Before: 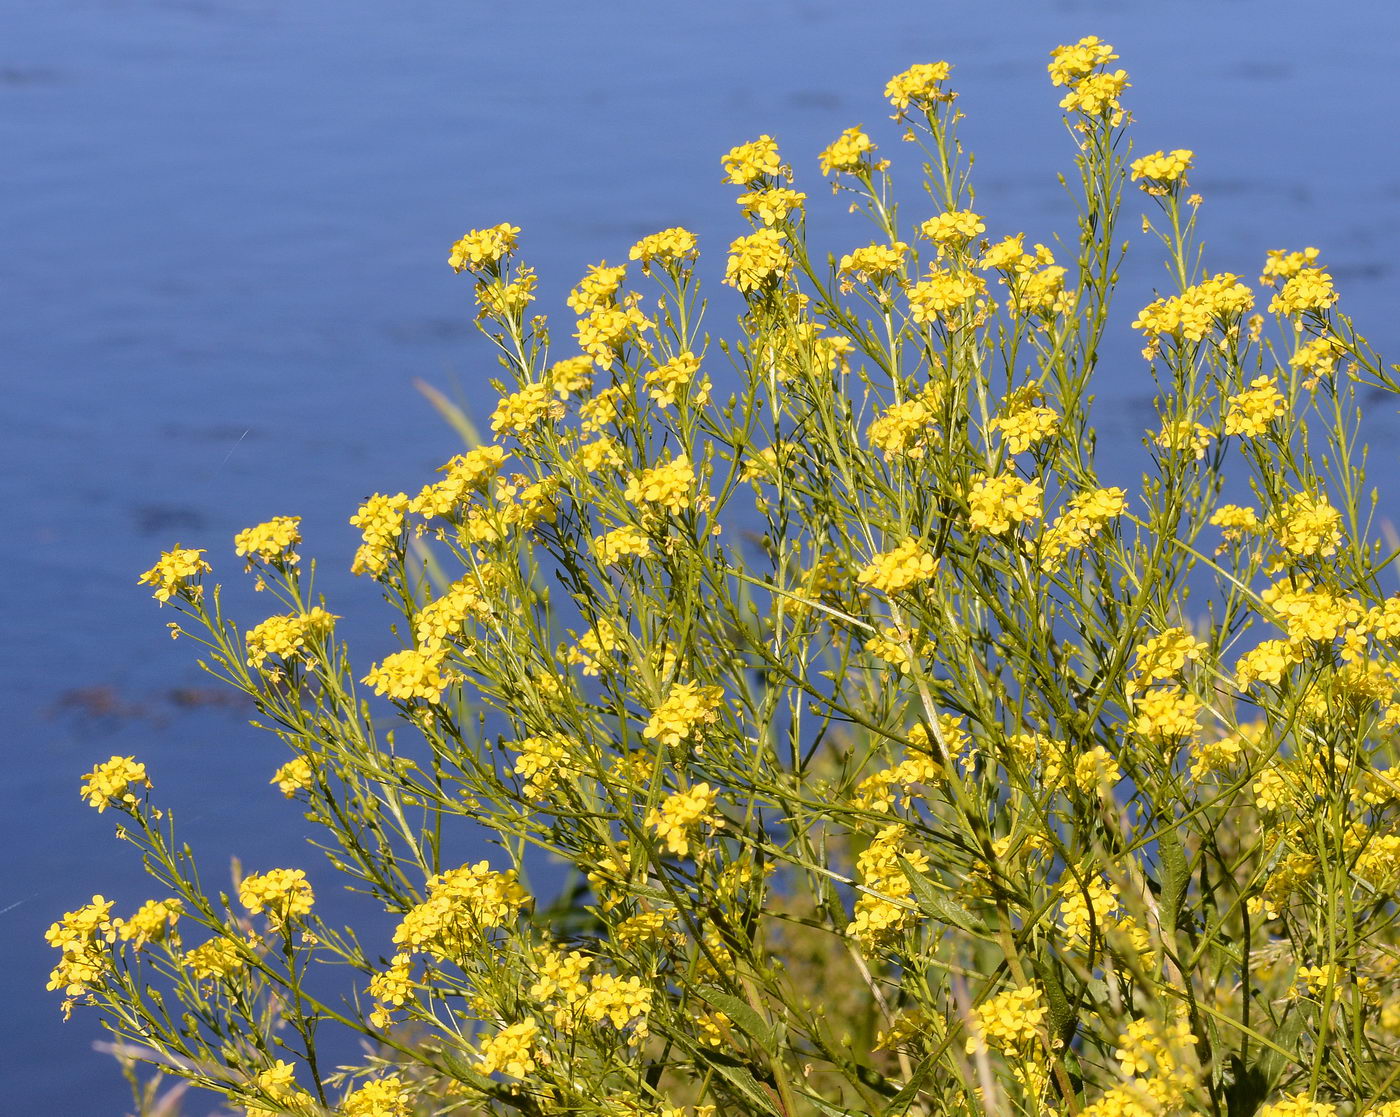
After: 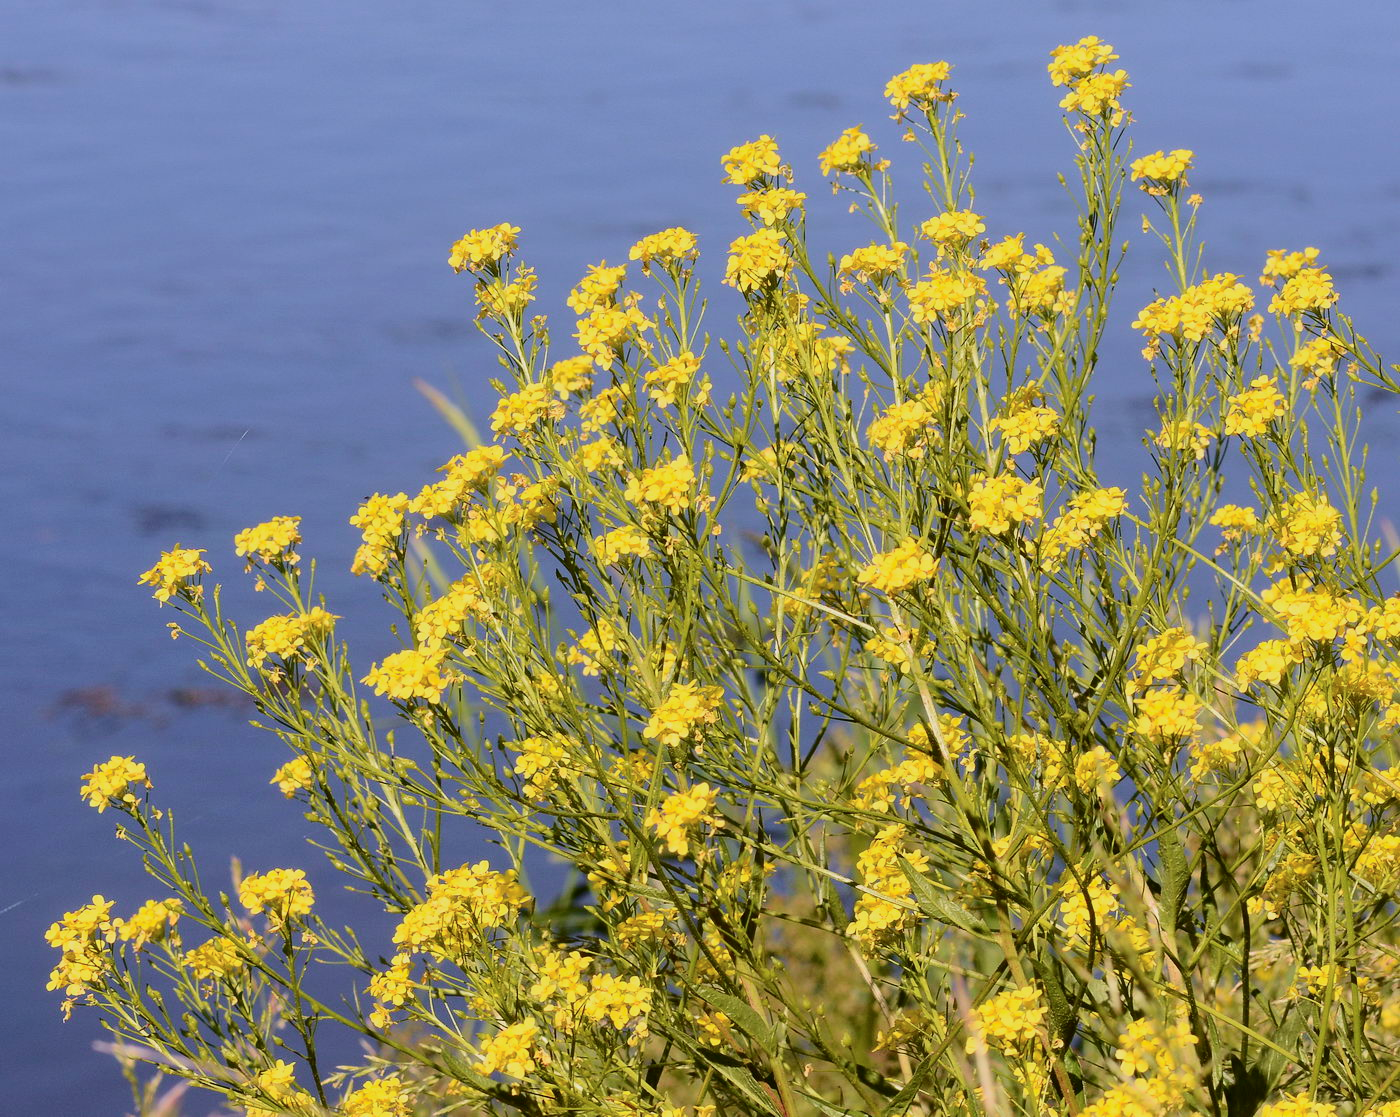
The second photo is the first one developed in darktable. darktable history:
tone curve: curves: ch0 [(0, 0) (0.091, 0.074) (0.184, 0.168) (0.491, 0.519) (0.748, 0.765) (1, 0.919)]; ch1 [(0, 0) (0.179, 0.173) (0.322, 0.32) (0.424, 0.424) (0.502, 0.504) (0.56, 0.578) (0.631, 0.667) (0.777, 0.806) (1, 1)]; ch2 [(0, 0) (0.434, 0.447) (0.483, 0.487) (0.547, 0.564) (0.676, 0.673) (1, 1)], color space Lab, independent channels, preserve colors none
